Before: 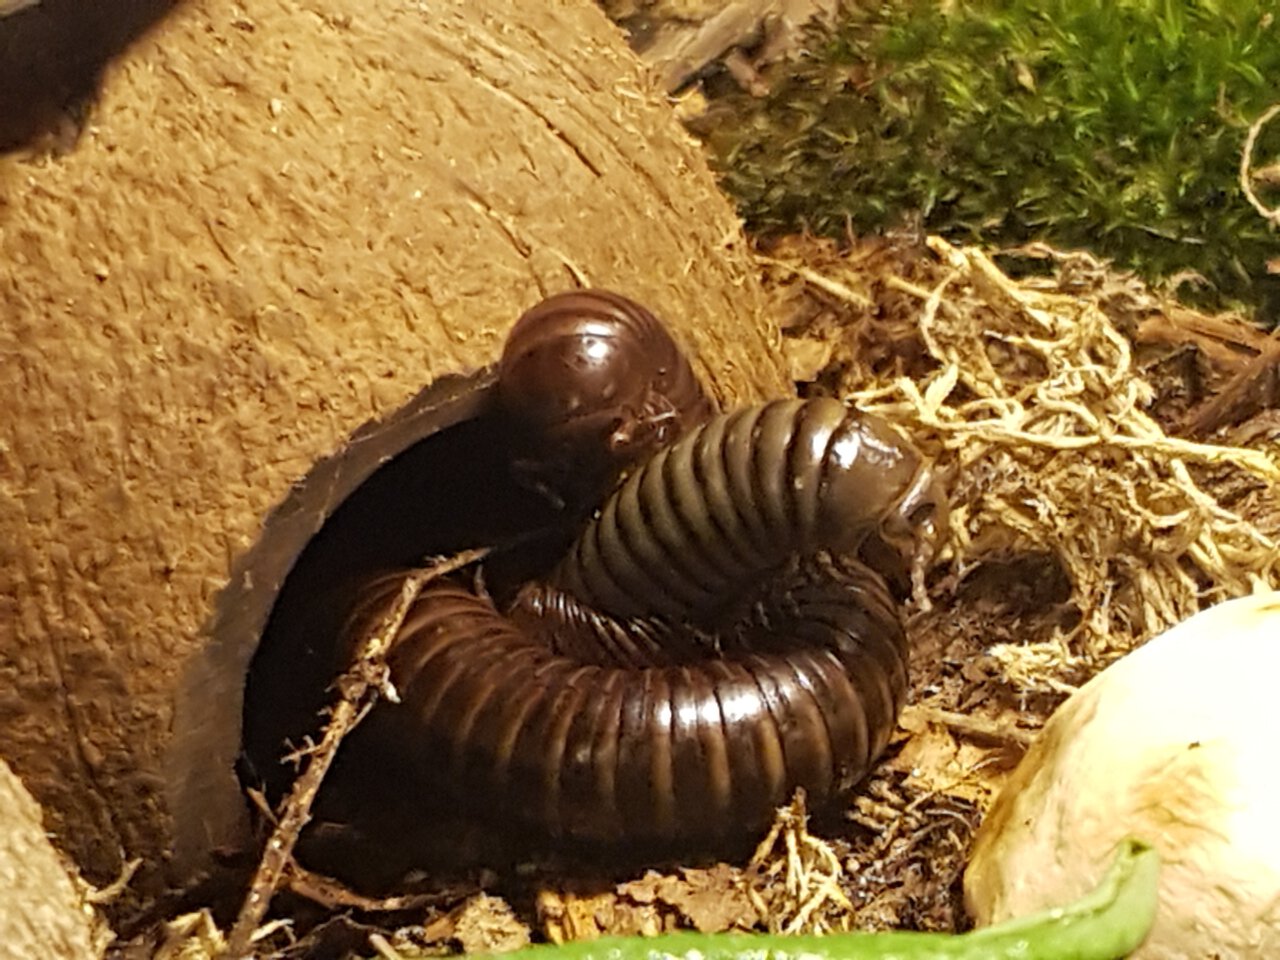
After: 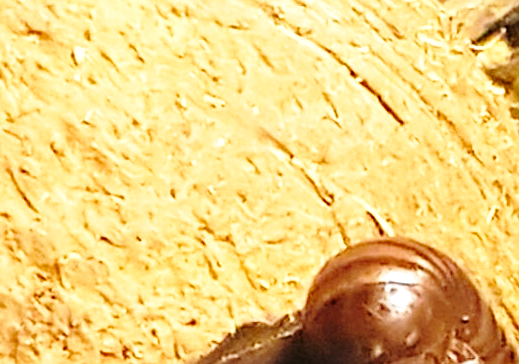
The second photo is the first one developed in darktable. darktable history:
sharpen: on, module defaults
base curve: curves: ch0 [(0, 0) (0.028, 0.03) (0.121, 0.232) (0.46, 0.748) (0.859, 0.968) (1, 1)], preserve colors none
exposure: exposure 0.6 EV, compensate highlight preservation false
crop: left 15.452%, top 5.459%, right 43.956%, bottom 56.62%
